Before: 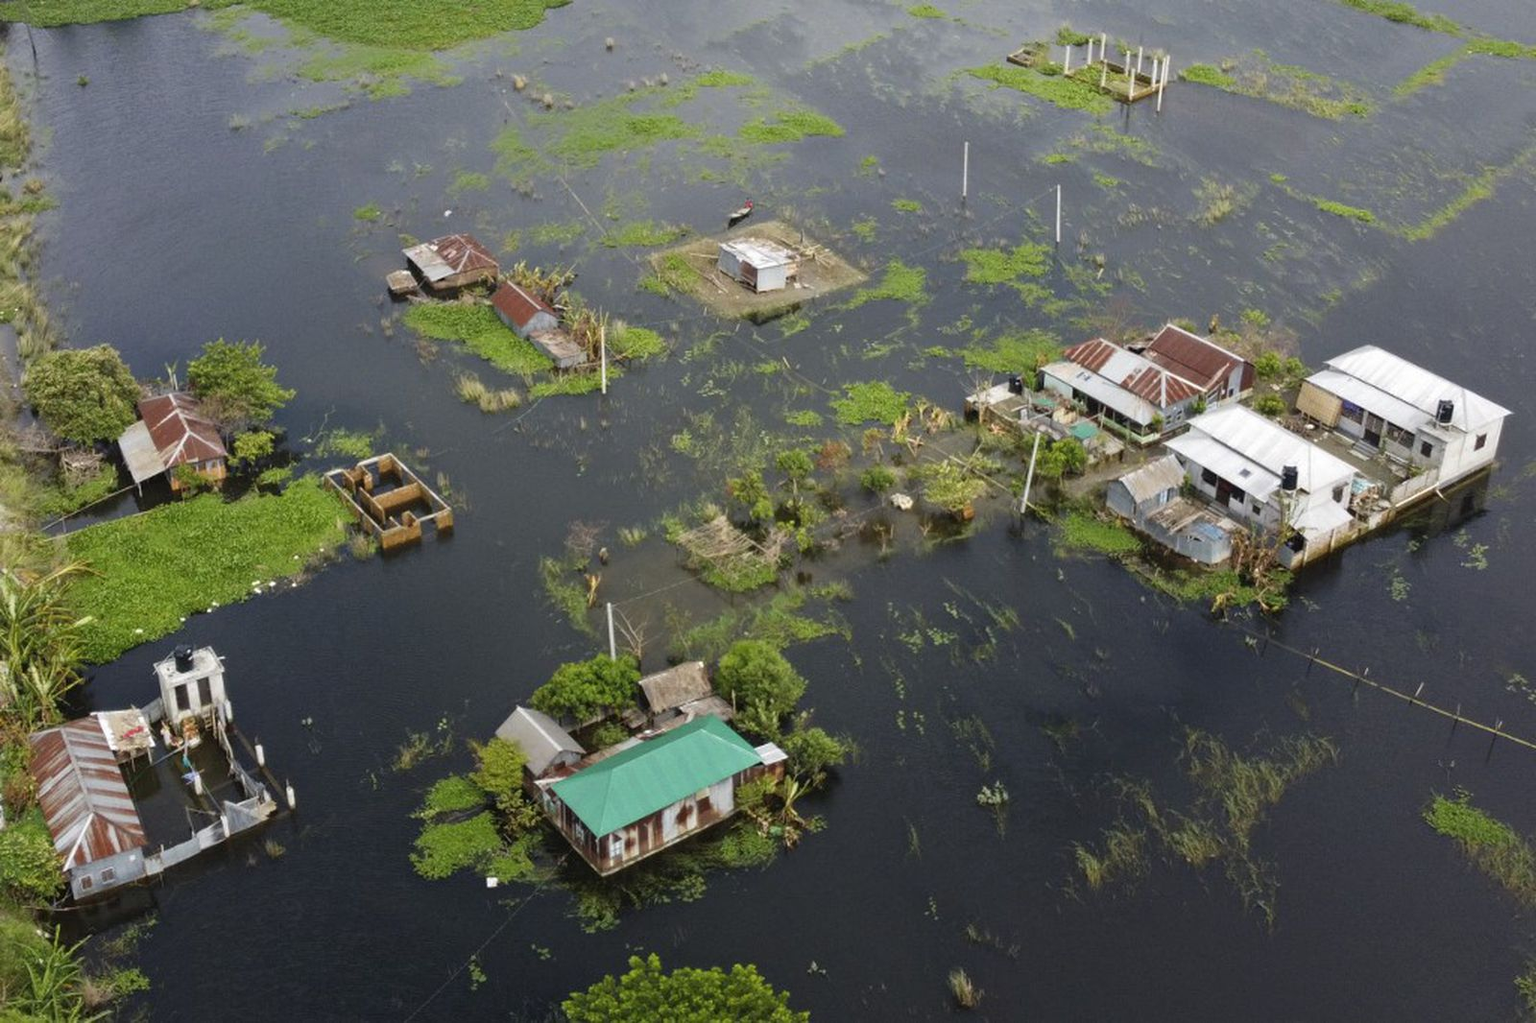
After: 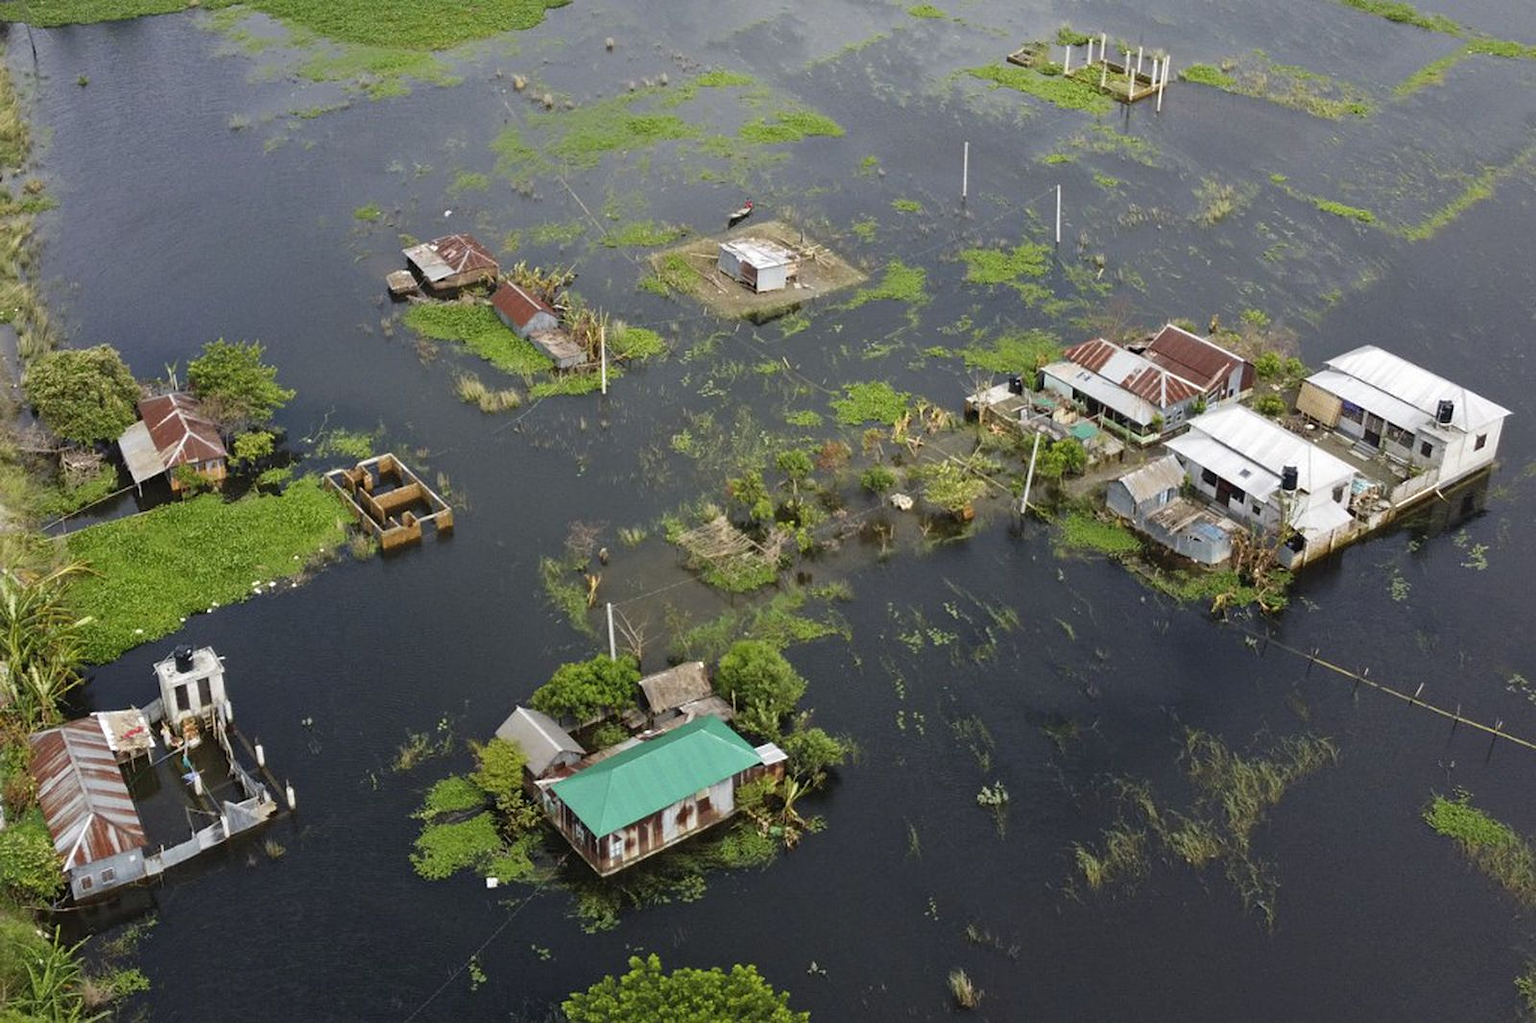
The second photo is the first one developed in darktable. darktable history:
sharpen: amount 0.209
shadows and highlights: shadows 29.7, highlights -30.34, low approximation 0.01, soften with gaussian
